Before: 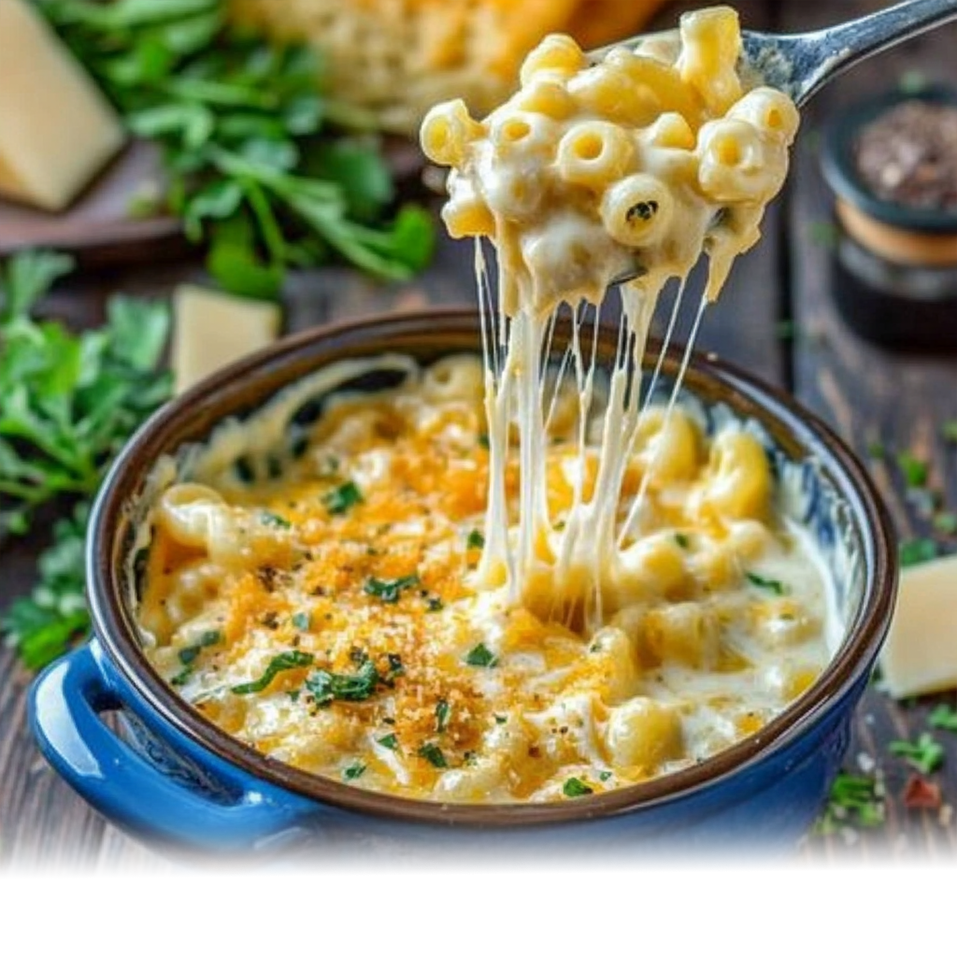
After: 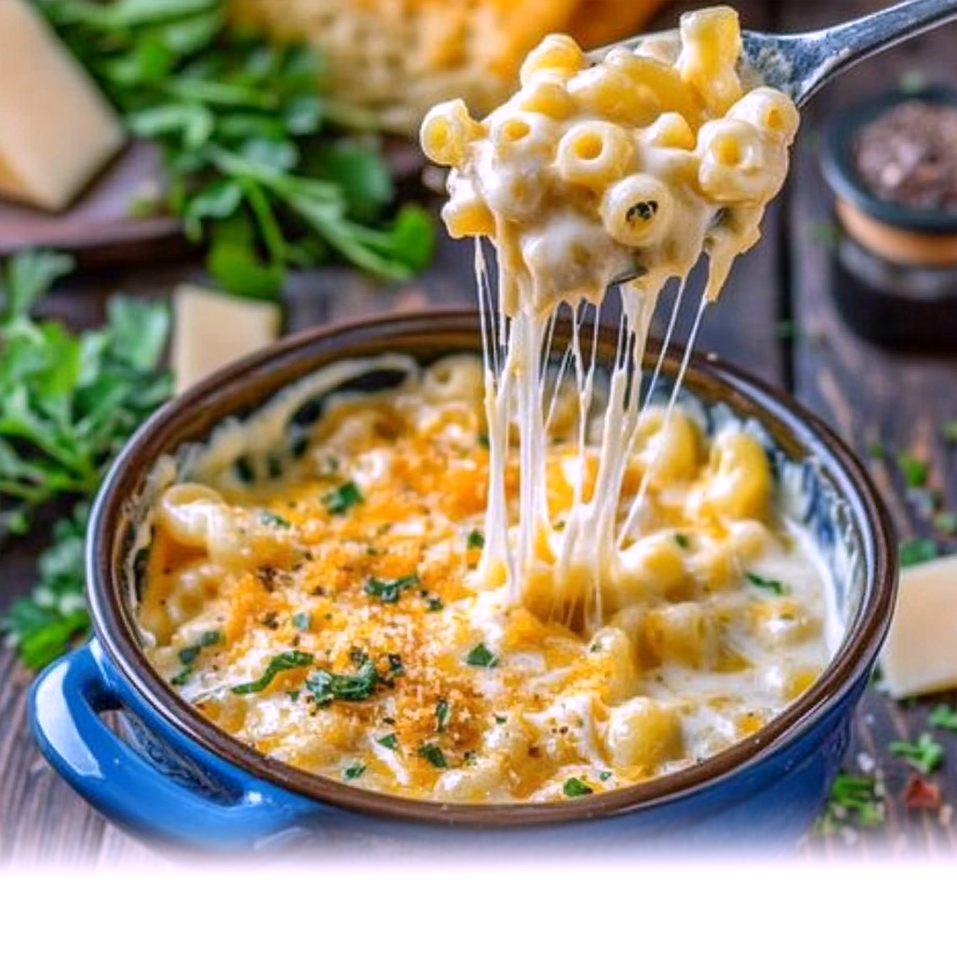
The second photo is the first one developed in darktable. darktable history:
white balance: red 1.066, blue 1.119
